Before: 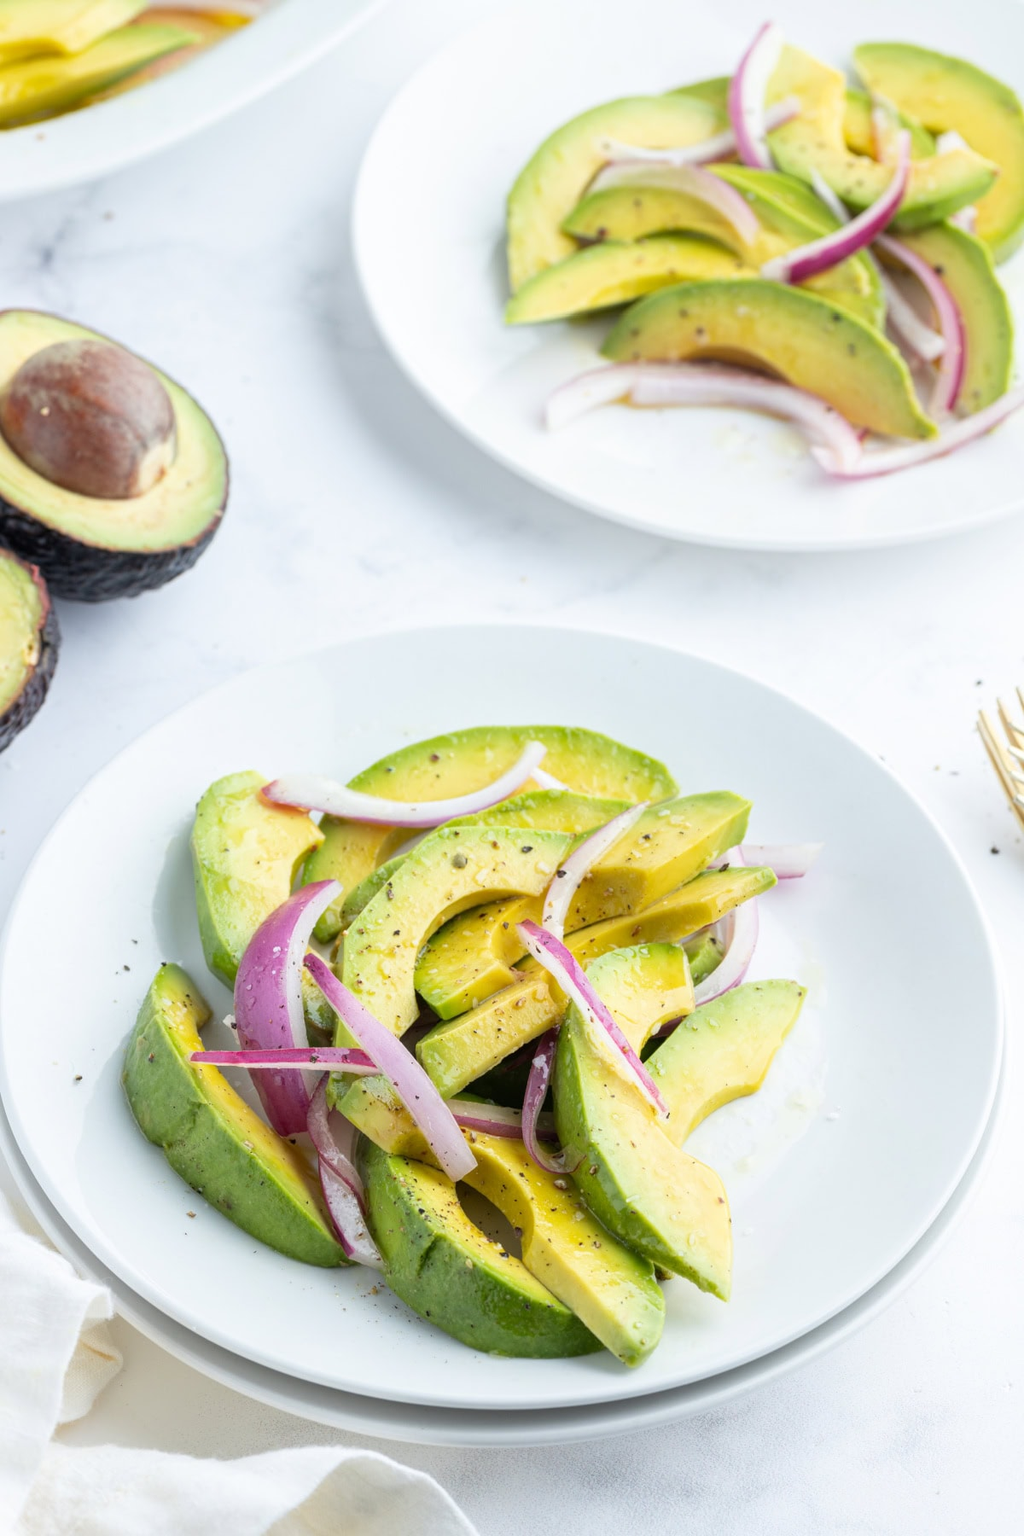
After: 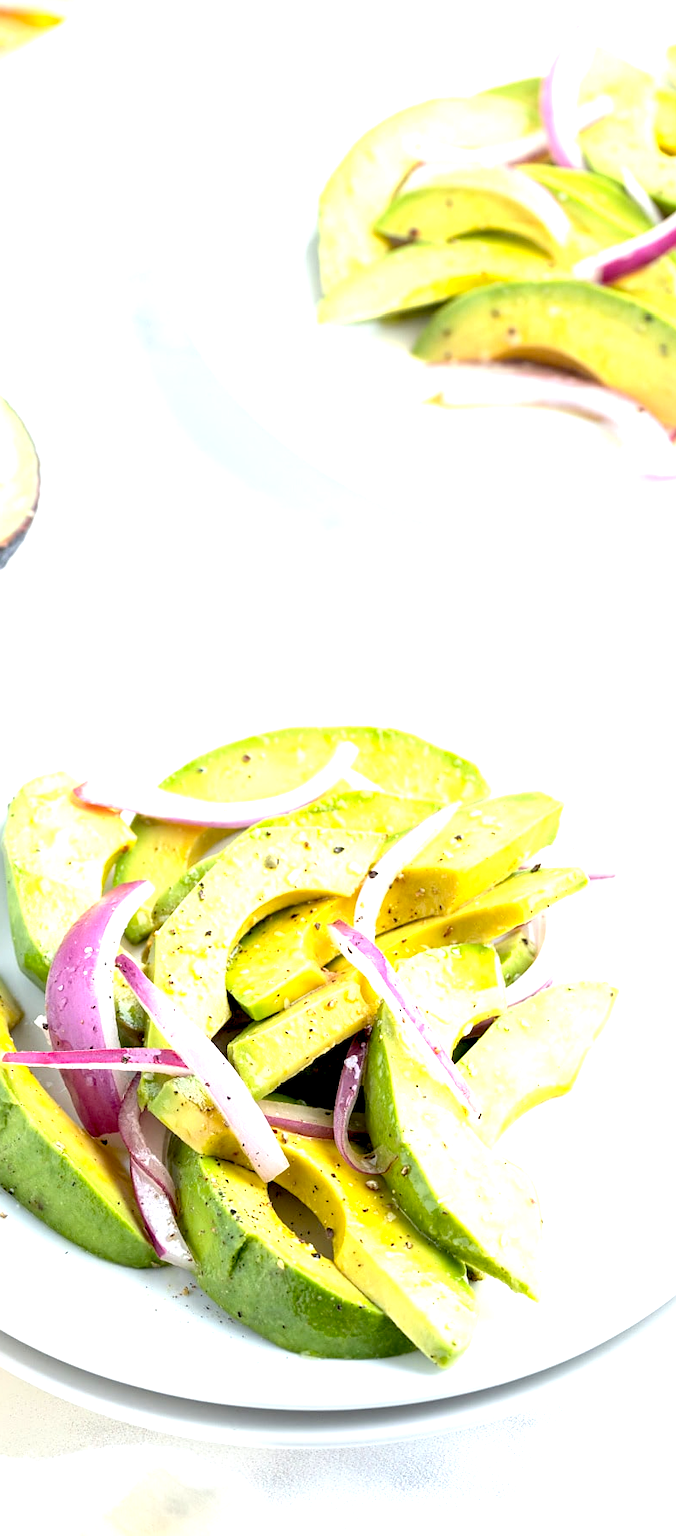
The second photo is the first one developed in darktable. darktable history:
levels: levels [0, 0.51, 1]
crop and rotate: left 18.442%, right 15.508%
sharpen: radius 1.559, amount 0.373, threshold 1.271
exposure: black level correction 0.01, exposure 1 EV, compensate highlight preservation false
